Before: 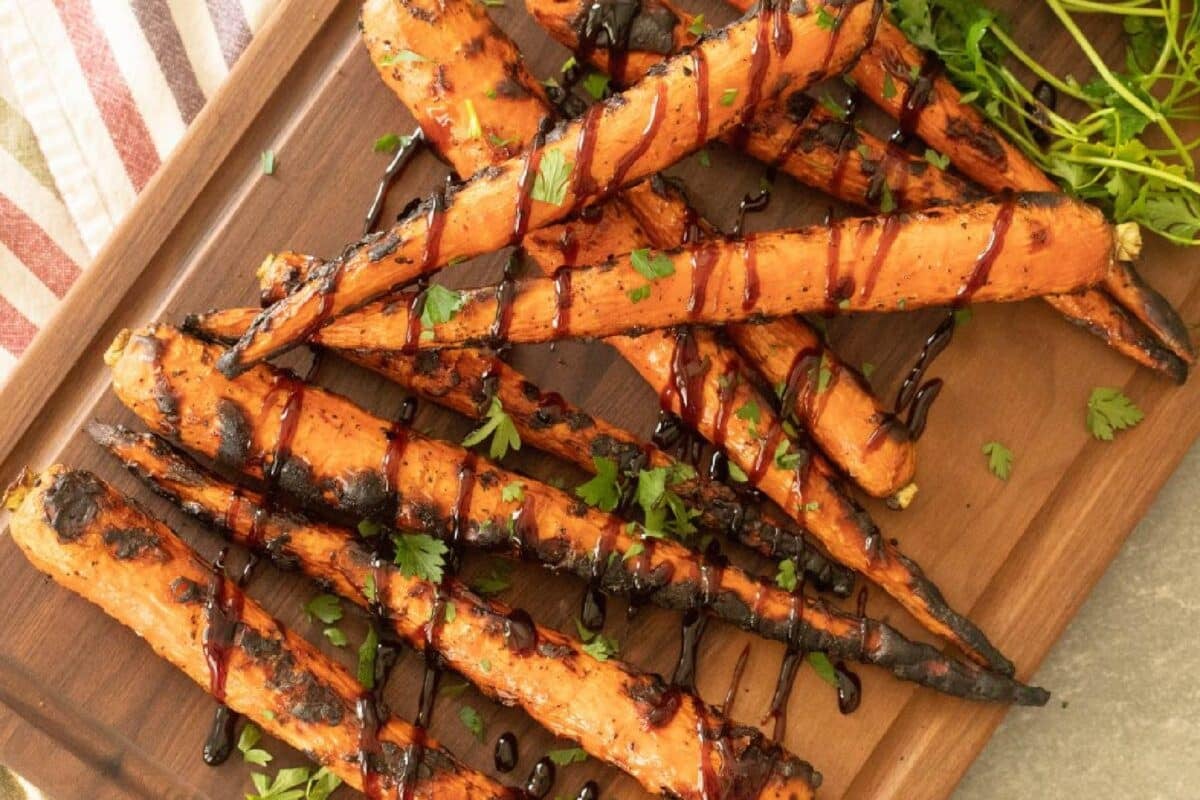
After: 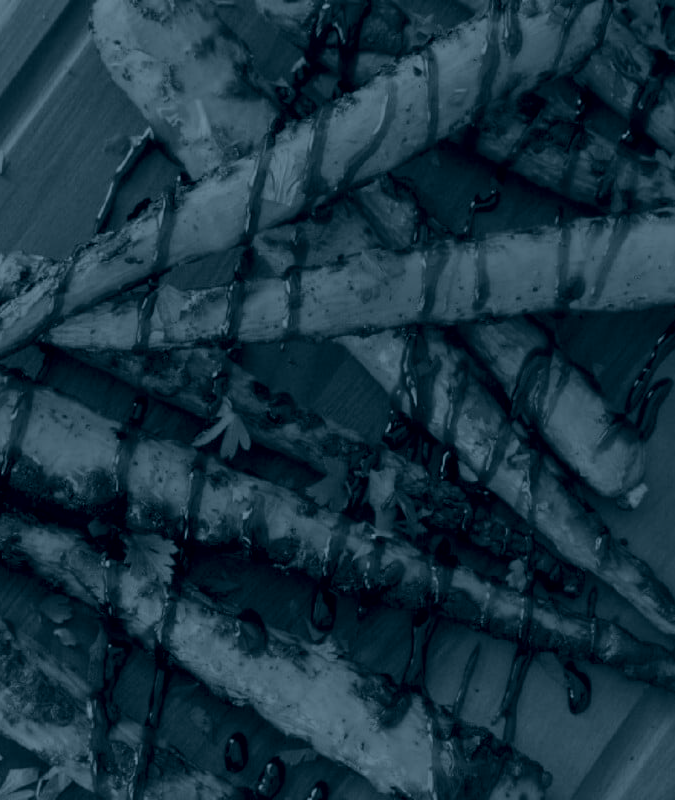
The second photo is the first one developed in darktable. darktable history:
colorize: hue 194.4°, saturation 29%, source mix 61.75%, lightness 3.98%, version 1
split-toning: shadows › hue 290.82°, shadows › saturation 0.34, highlights › saturation 0.38, balance 0, compress 50%
crop and rotate: left 22.516%, right 21.234%
